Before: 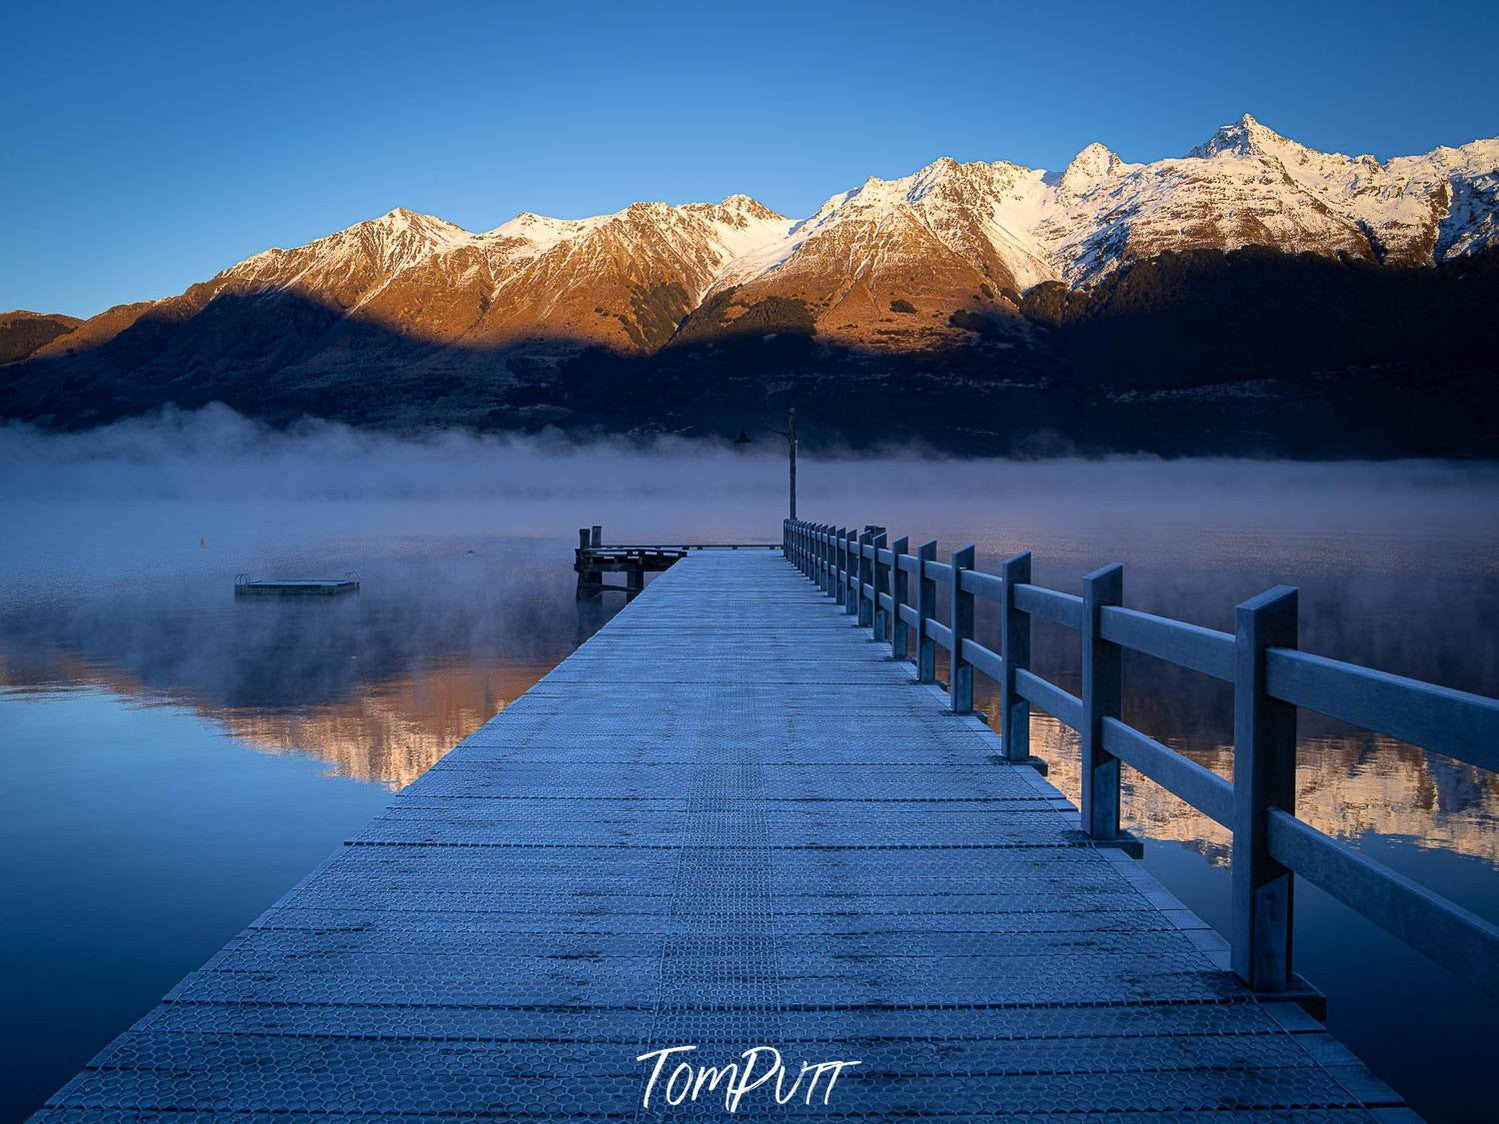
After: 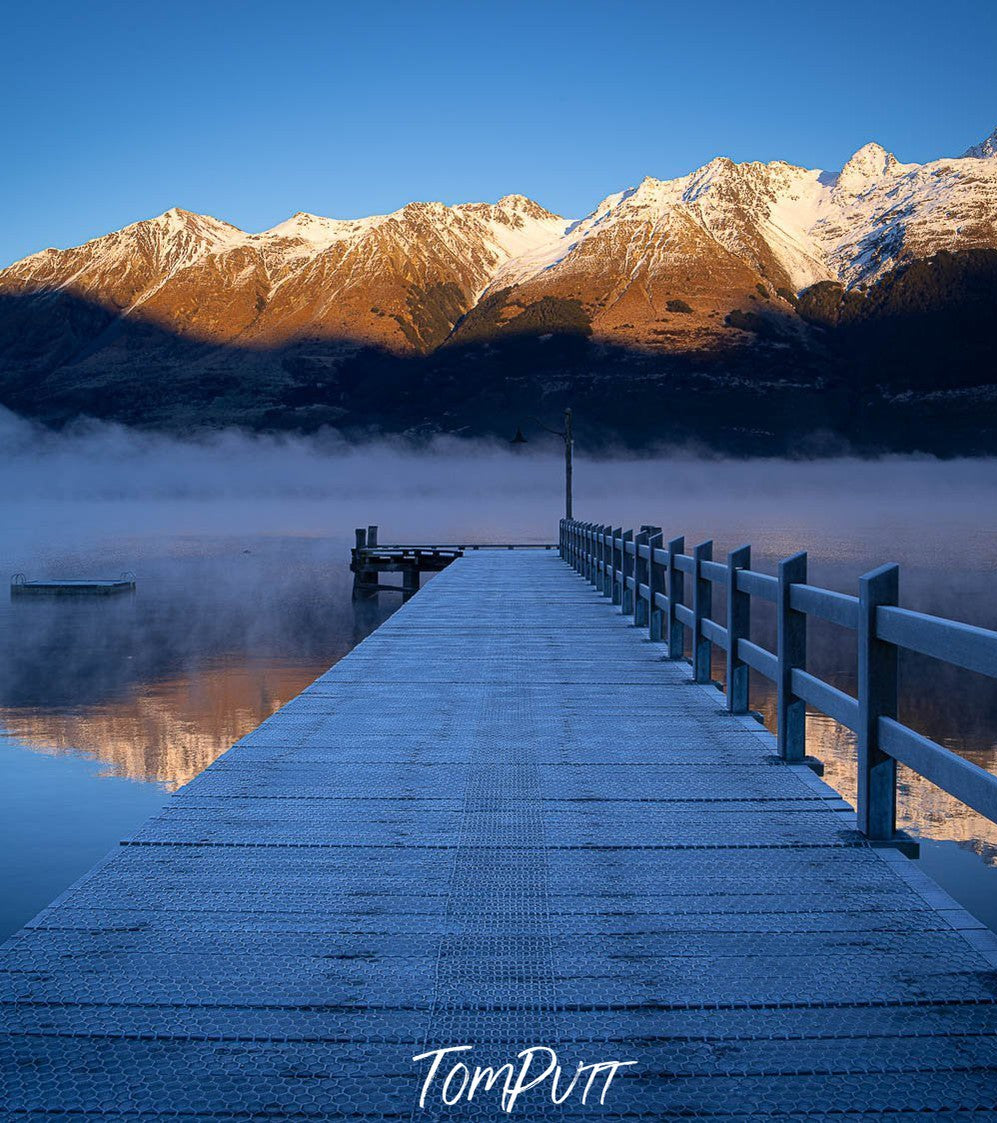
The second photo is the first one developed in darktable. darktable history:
crop and rotate: left 15%, right 18.466%
